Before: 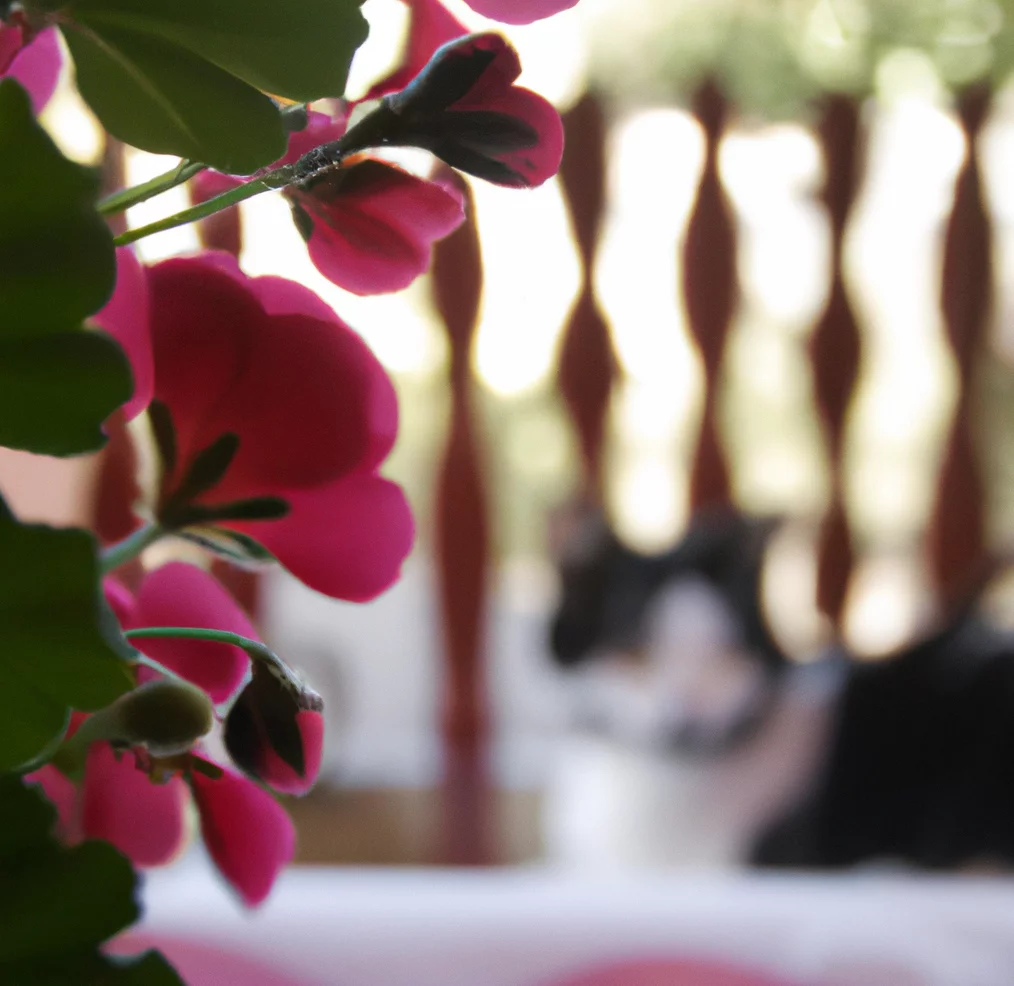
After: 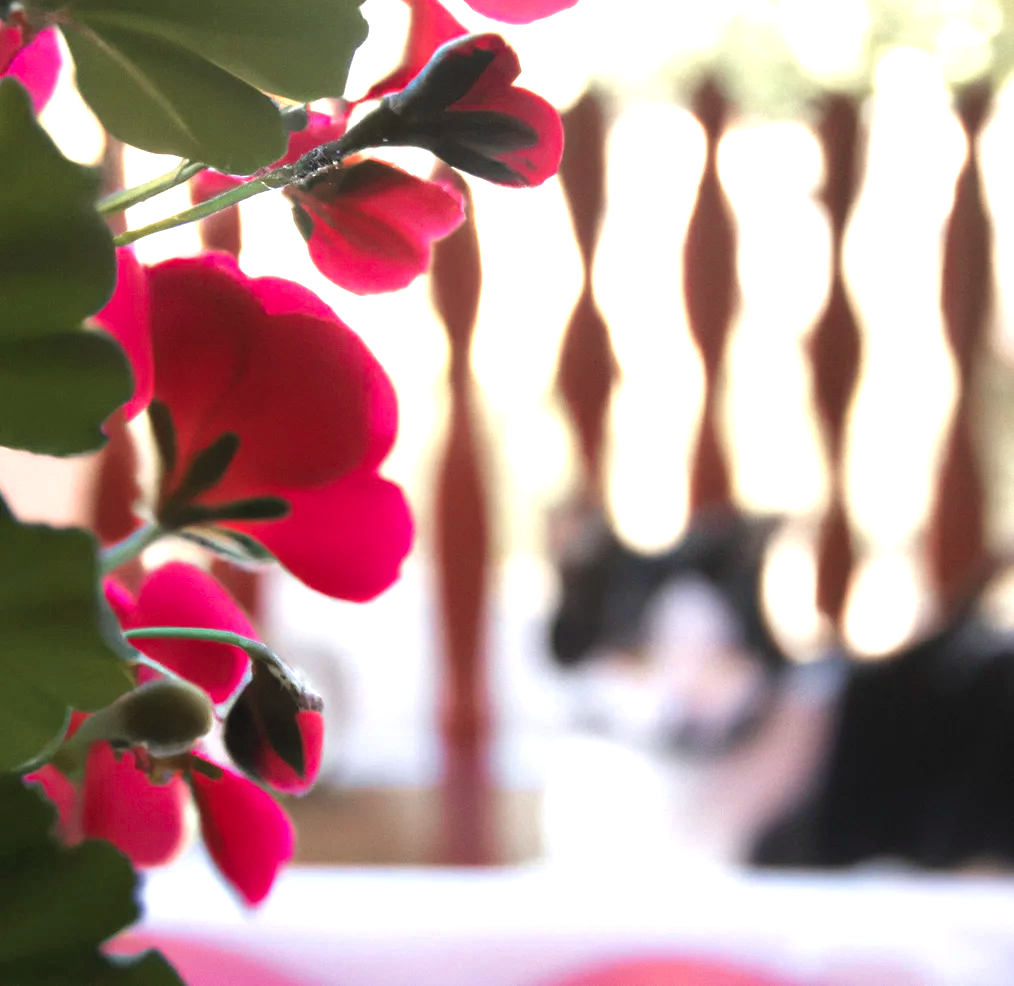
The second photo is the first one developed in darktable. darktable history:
color zones: curves: ch0 [(0, 0.473) (0.001, 0.473) (0.226, 0.548) (0.4, 0.589) (0.525, 0.54) (0.728, 0.403) (0.999, 0.473) (1, 0.473)]; ch1 [(0, 0.619) (0.001, 0.619) (0.234, 0.388) (0.4, 0.372) (0.528, 0.422) (0.732, 0.53) (0.999, 0.619) (1, 0.619)]; ch2 [(0, 0.547) (0.001, 0.547) (0.226, 0.45) (0.4, 0.525) (0.525, 0.585) (0.8, 0.511) (0.999, 0.547) (1, 0.547)]
exposure: exposure 1.061 EV, compensate highlight preservation false
